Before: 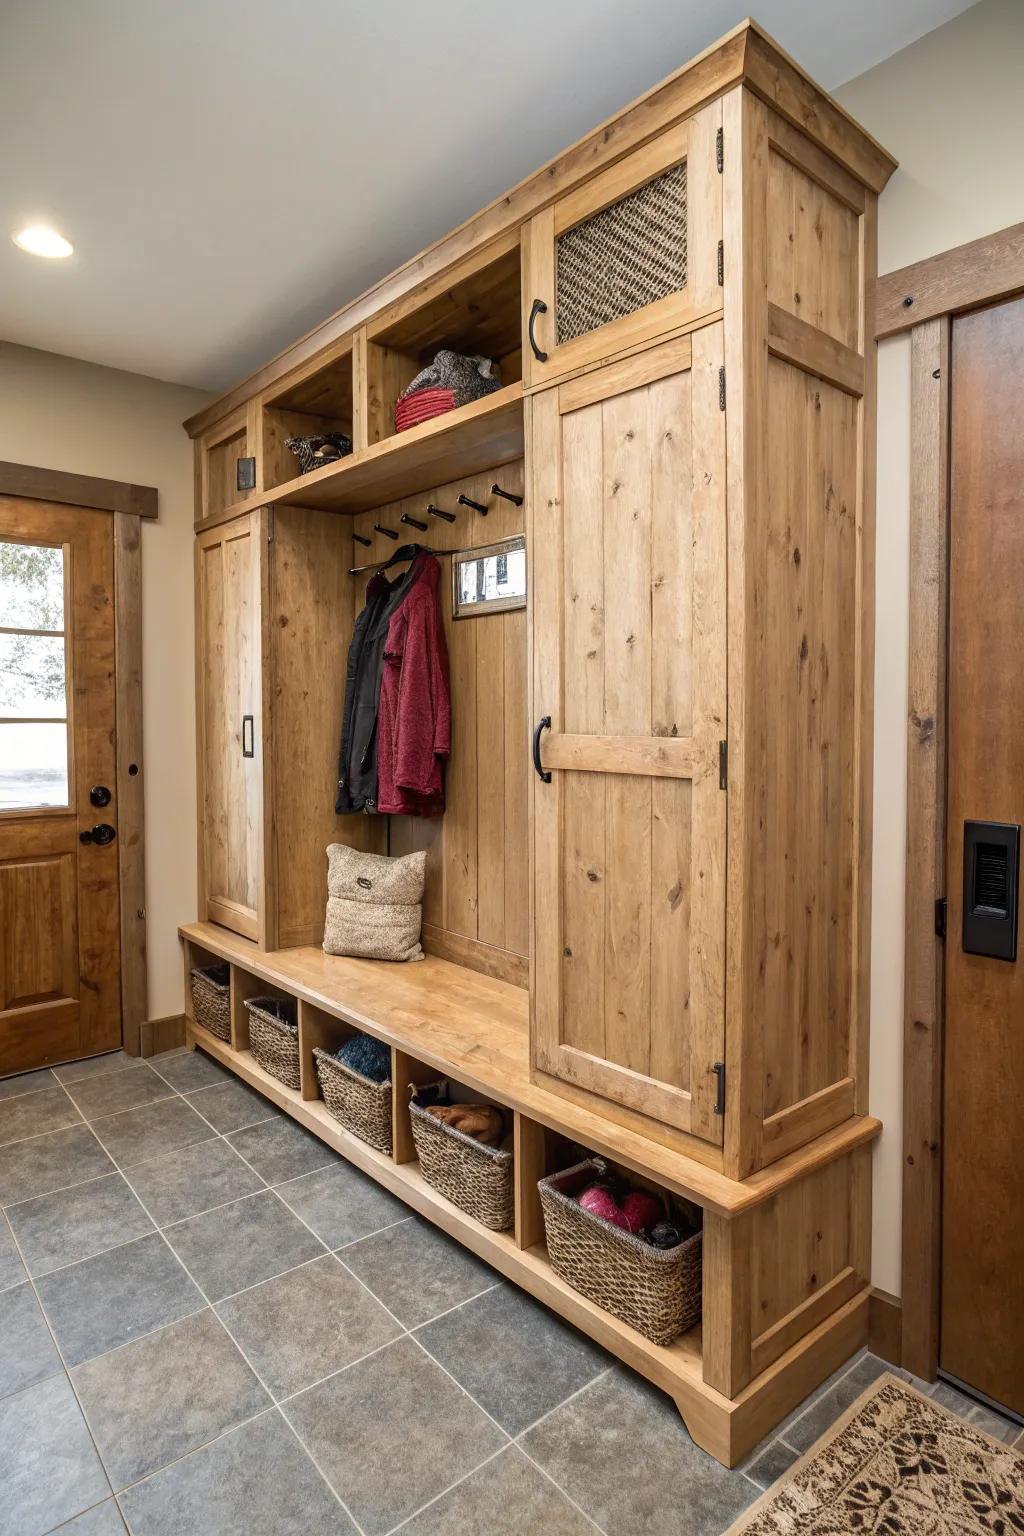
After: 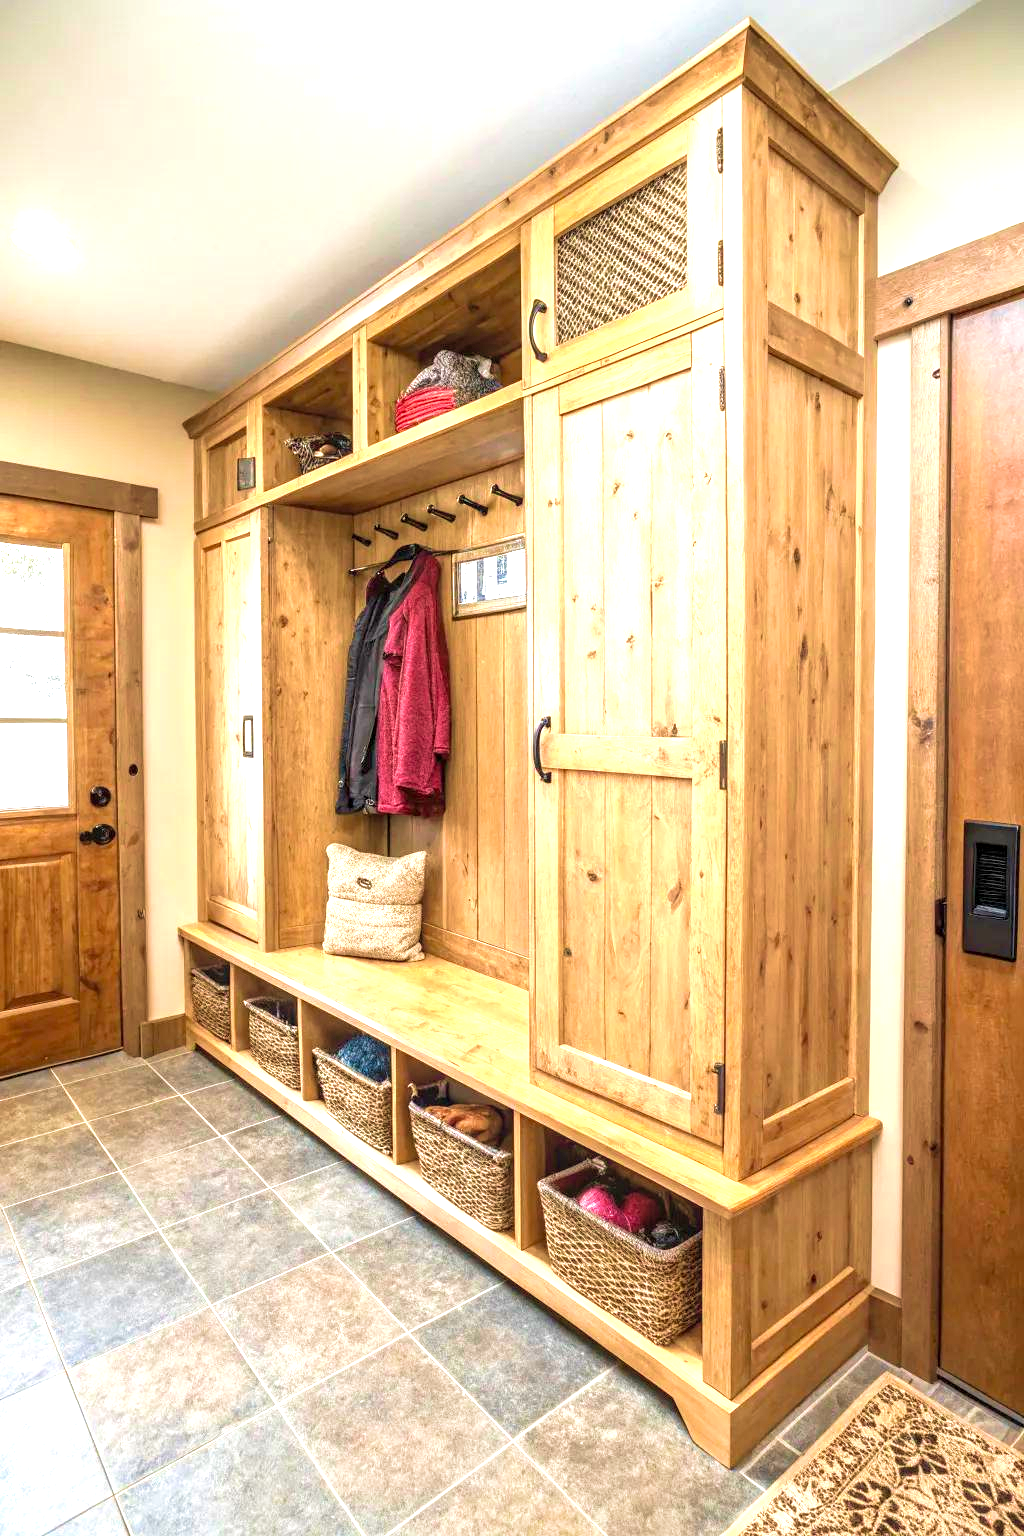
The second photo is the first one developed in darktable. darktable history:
exposure: exposure 1.223 EV, compensate exposure bias true, compensate highlight preservation false
local contrast: on, module defaults
contrast brightness saturation: brightness 0.087, saturation 0.191
velvia: strength 40.27%
